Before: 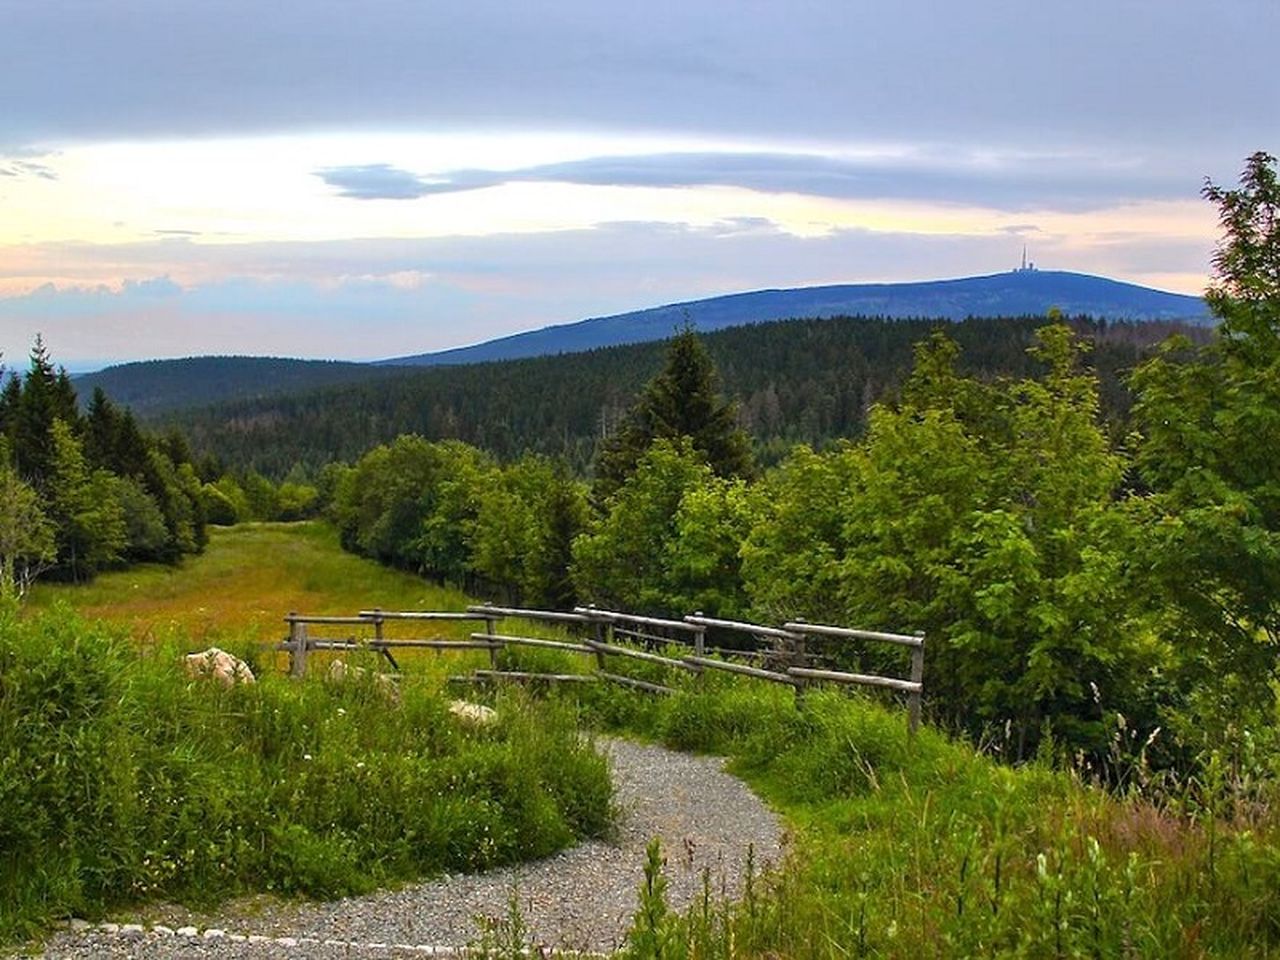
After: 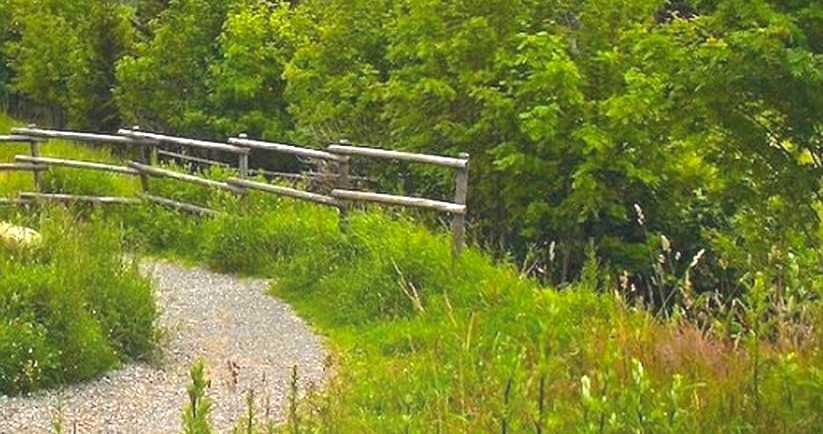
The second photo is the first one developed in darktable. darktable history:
exposure: black level correction 0, exposure 1.199 EV, compensate exposure bias true, compensate highlight preservation false
tone equalizer: edges refinement/feathering 500, mask exposure compensation -1.57 EV, preserve details no
crop and rotate: left 35.665%, top 49.866%, bottom 4.845%
local contrast: detail 69%
